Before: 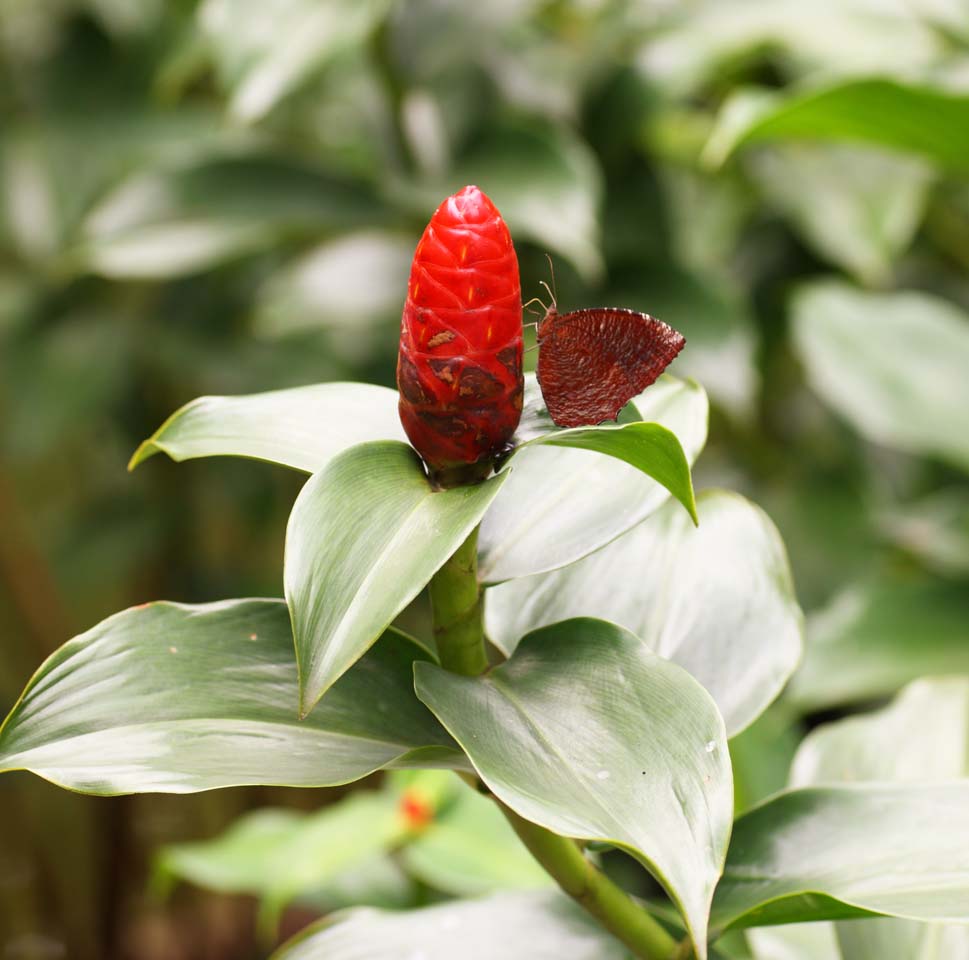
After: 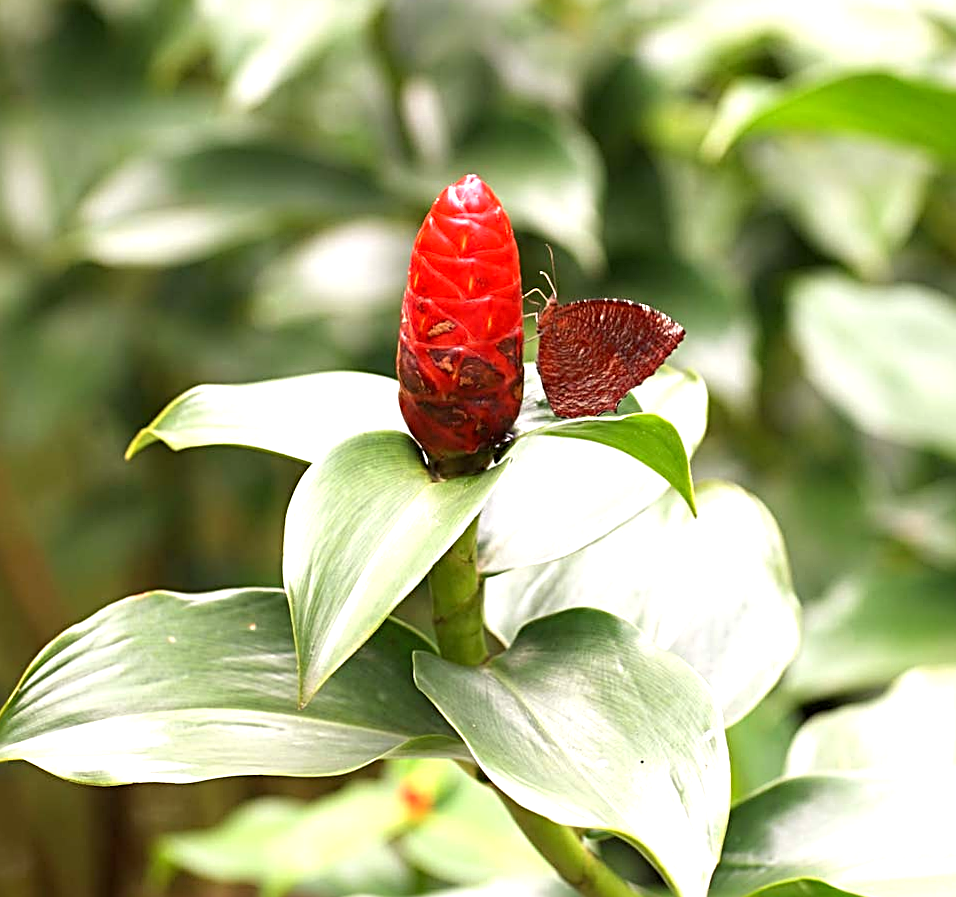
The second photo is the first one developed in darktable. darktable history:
rotate and perspective: rotation 0.174°, lens shift (vertical) 0.013, lens shift (horizontal) 0.019, shear 0.001, automatic cropping original format, crop left 0.007, crop right 0.991, crop top 0.016, crop bottom 0.997
exposure: black level correction 0.001, exposure 0.955 EV, compensate exposure bias true, compensate highlight preservation false
sharpen: radius 3.025, amount 0.757
crop: top 0.448%, right 0.264%, bottom 5.045%
